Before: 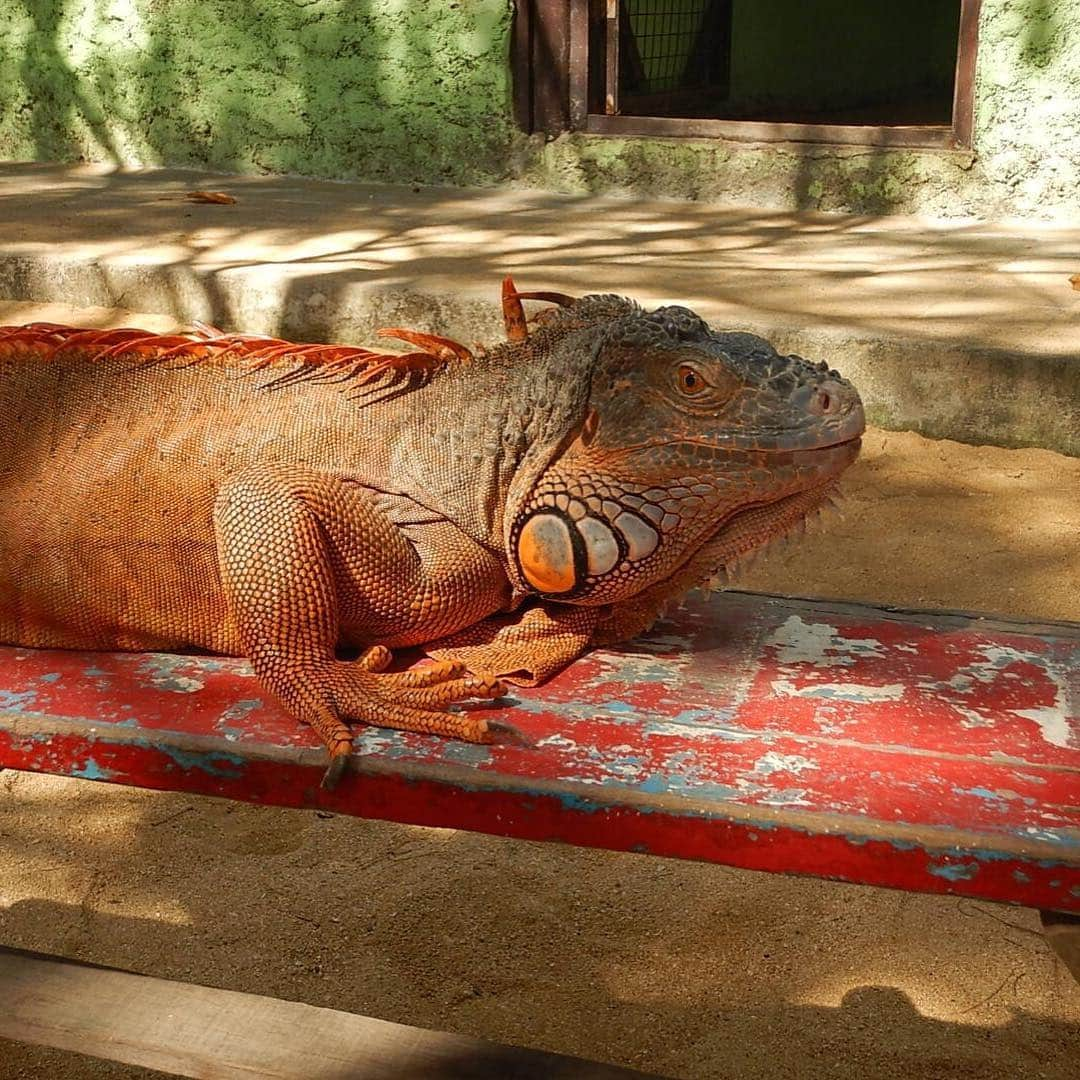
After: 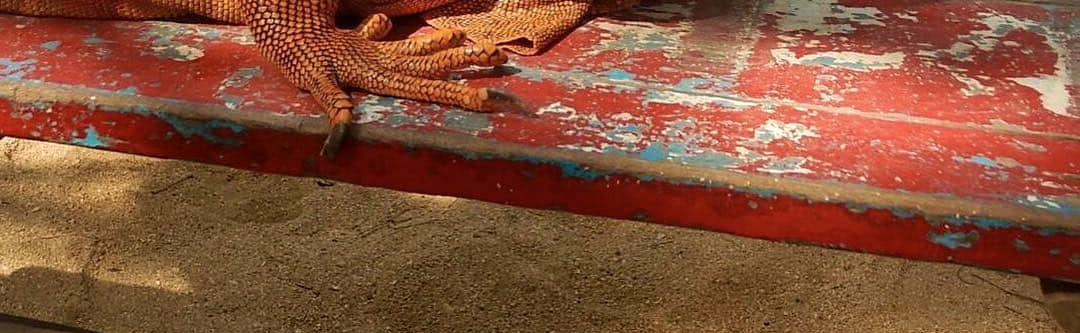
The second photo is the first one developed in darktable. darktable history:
color zones: curves: ch1 [(0, 0.469) (0.01, 0.469) (0.12, 0.446) (0.248, 0.469) (0.5, 0.5) (0.748, 0.5) (0.99, 0.469) (1, 0.469)]
local contrast: mode bilateral grid, contrast 19, coarseness 51, detail 119%, midtone range 0.2
velvia: on, module defaults
crop and rotate: top 58.587%, bottom 10.526%
